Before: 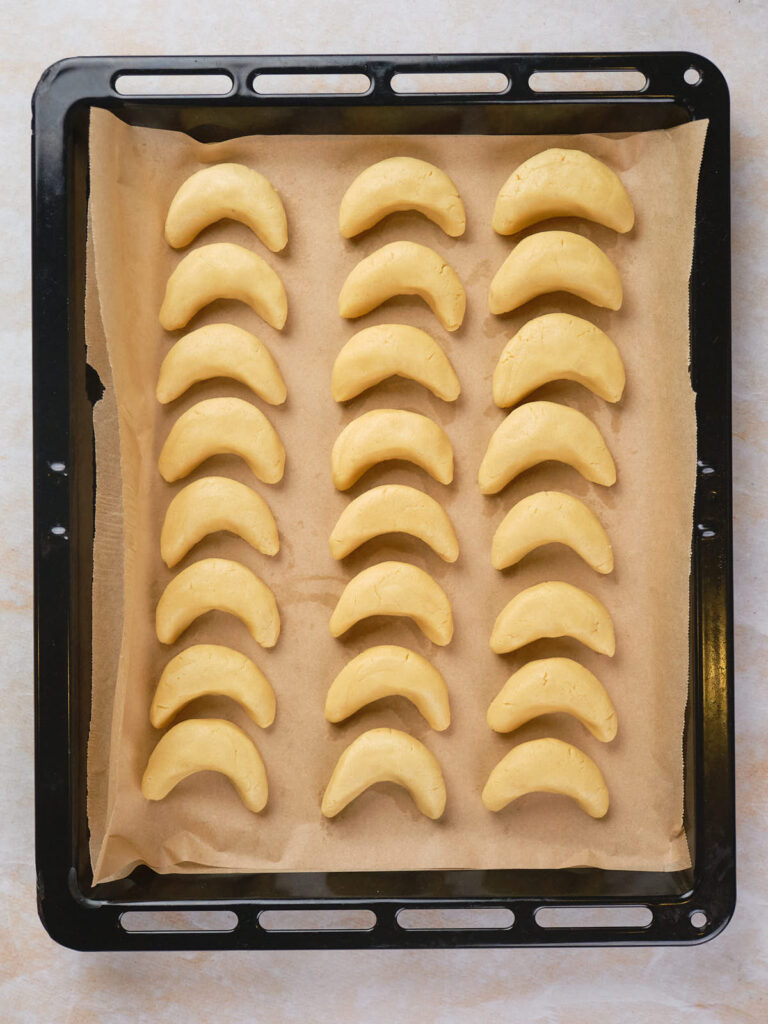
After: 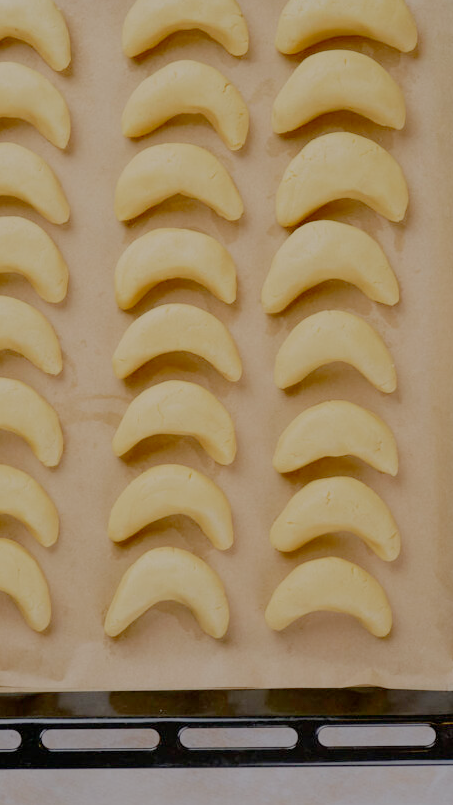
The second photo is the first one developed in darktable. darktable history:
filmic rgb: black relative exposure -7 EV, white relative exposure 6 EV, threshold 3 EV, target black luminance 0%, hardness 2.73, latitude 61.22%, contrast 0.691, highlights saturation mix 10%, shadows ↔ highlights balance -0.073%, preserve chrominance no, color science v4 (2020), iterations of high-quality reconstruction 10, contrast in shadows soft, contrast in highlights soft, enable highlight reconstruction true
crop and rotate: left 28.256%, top 17.734%, right 12.656%, bottom 3.573%
exposure: black level correction 0.001, compensate highlight preservation false
